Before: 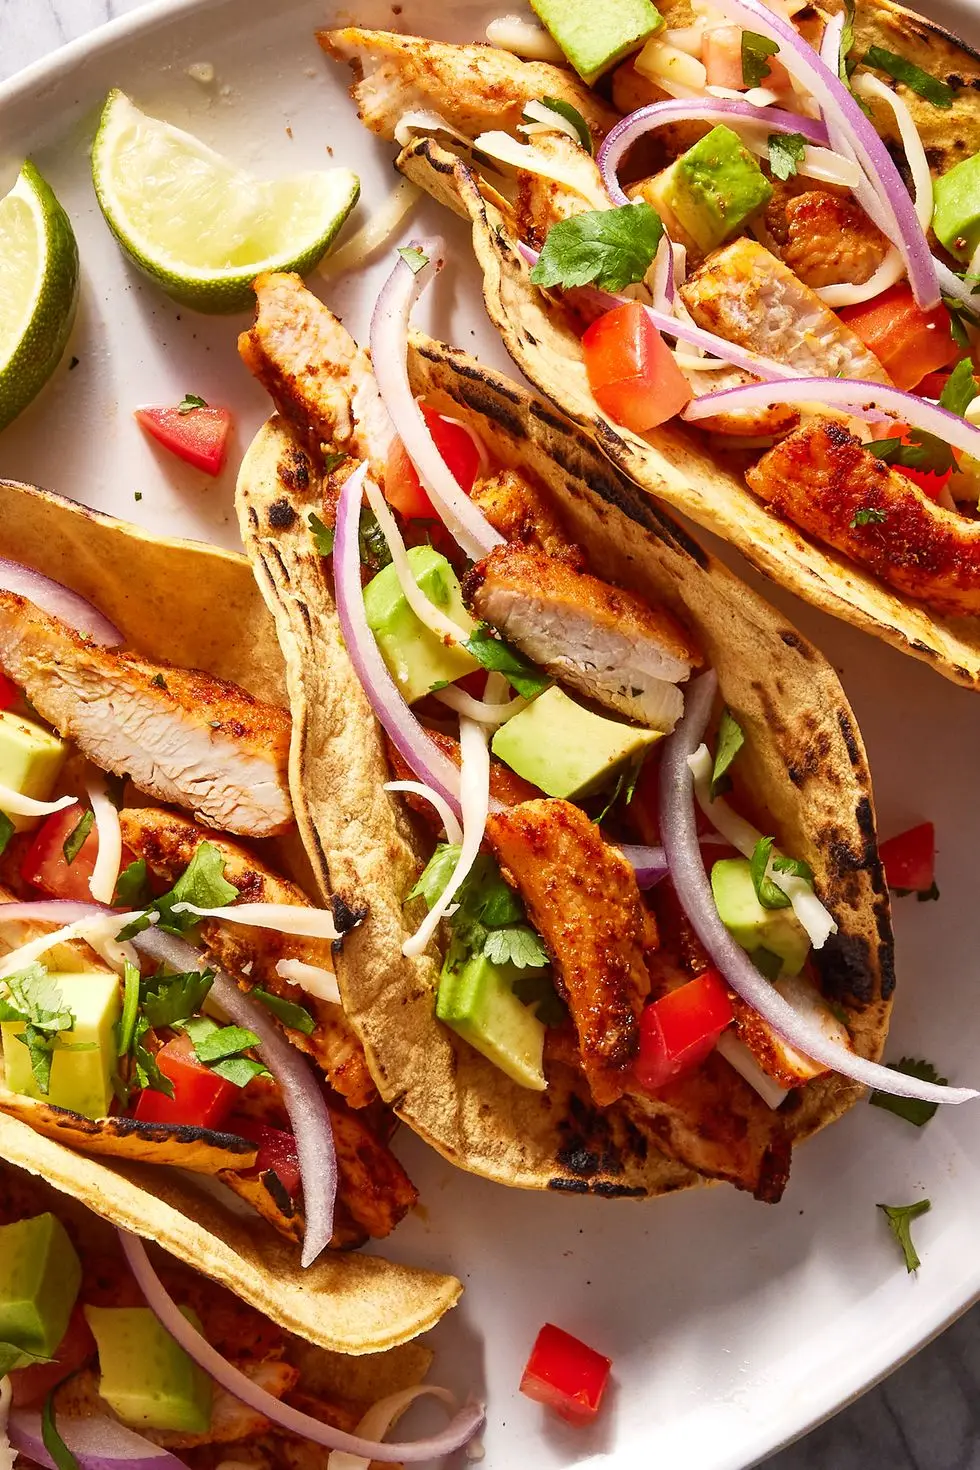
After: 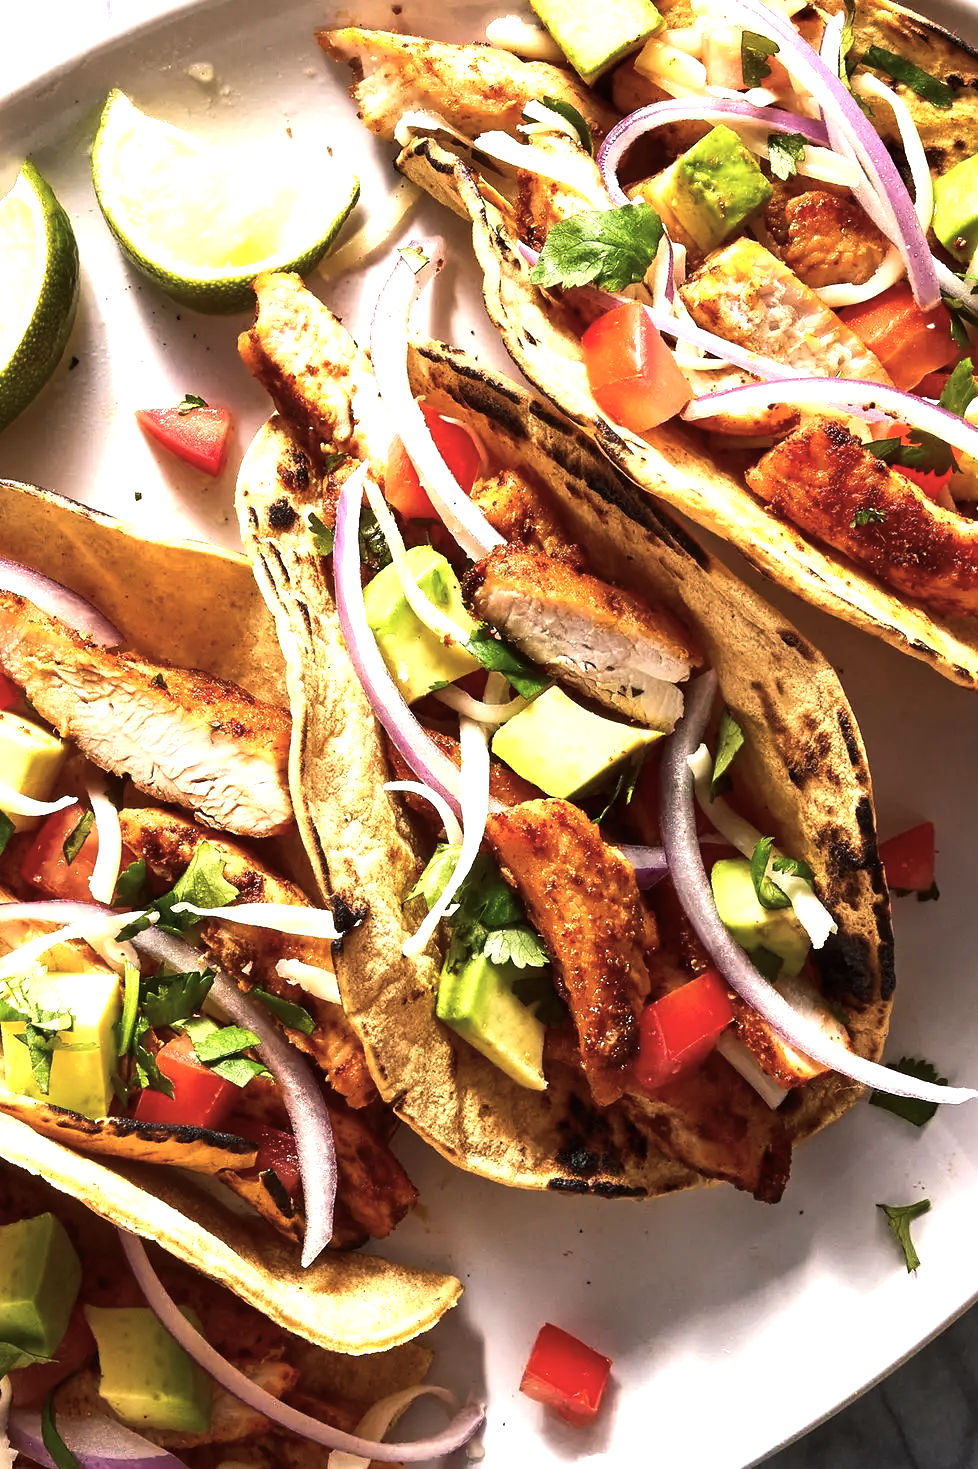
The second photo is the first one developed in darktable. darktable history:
tone equalizer: -8 EV -0.419 EV, -7 EV -0.386 EV, -6 EV -0.313 EV, -5 EV -0.215 EV, -3 EV 0.246 EV, -2 EV 0.306 EV, -1 EV 0.409 EV, +0 EV 0.435 EV, edges refinement/feathering 500, mask exposure compensation -1.57 EV, preserve details guided filter
color balance rgb: shadows lift › luminance -7.45%, shadows lift › chroma 2.357%, shadows lift › hue 164.11°, power › luminance 3.206%, power › hue 233.7°, perceptual saturation grading › global saturation -11.561%, perceptual brilliance grading › global brilliance 14.714%, perceptual brilliance grading › shadows -34.193%
crop and rotate: left 0.157%, bottom 0.002%
